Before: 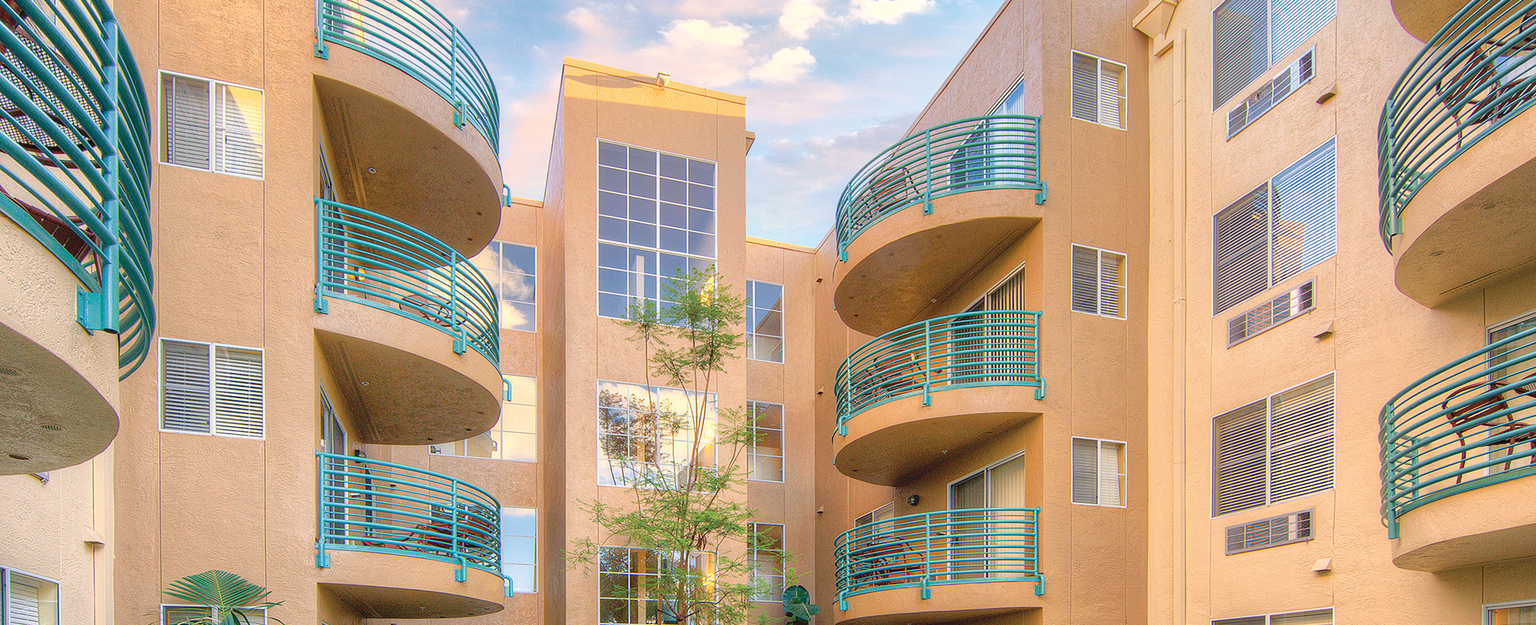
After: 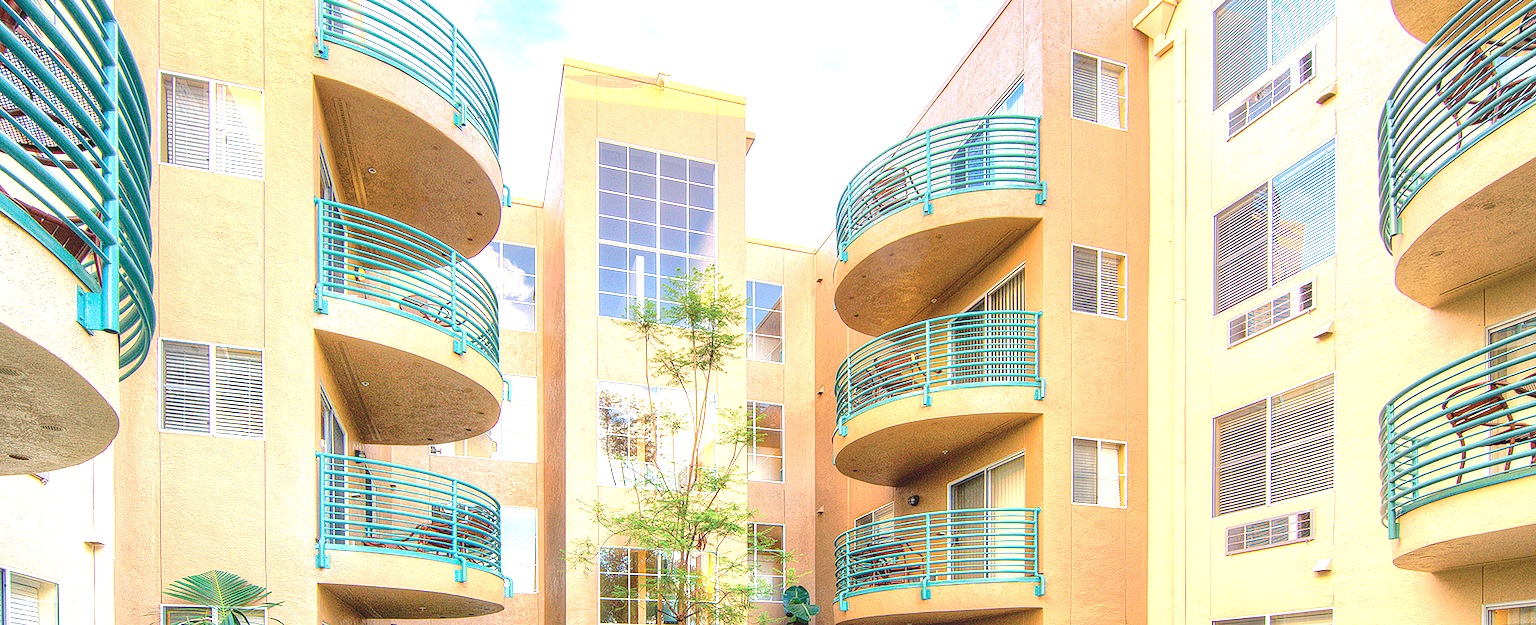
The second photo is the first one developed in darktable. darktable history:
exposure: black level correction 0, exposure 1 EV, compensate highlight preservation false
local contrast: on, module defaults
